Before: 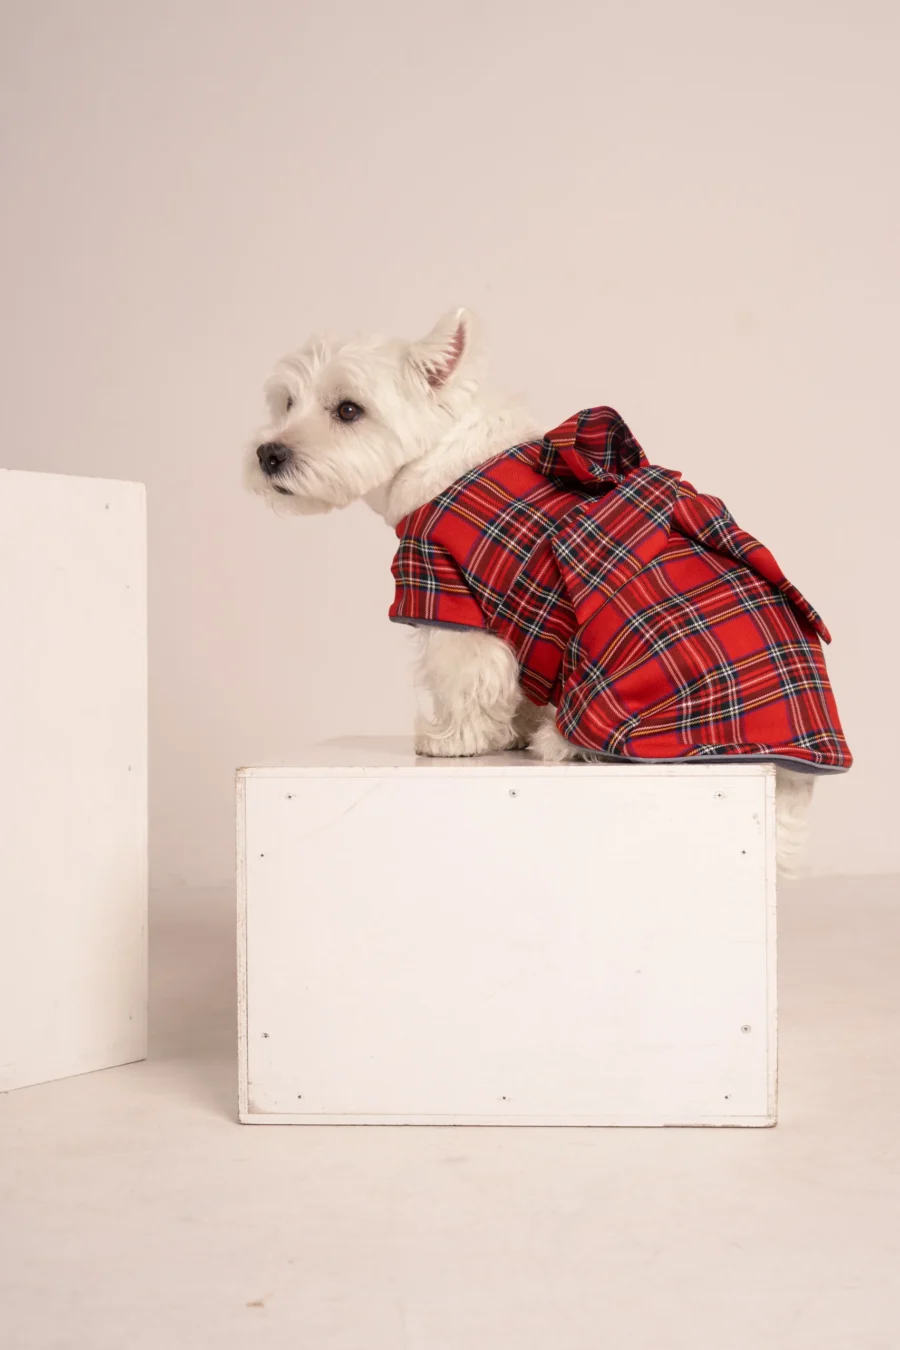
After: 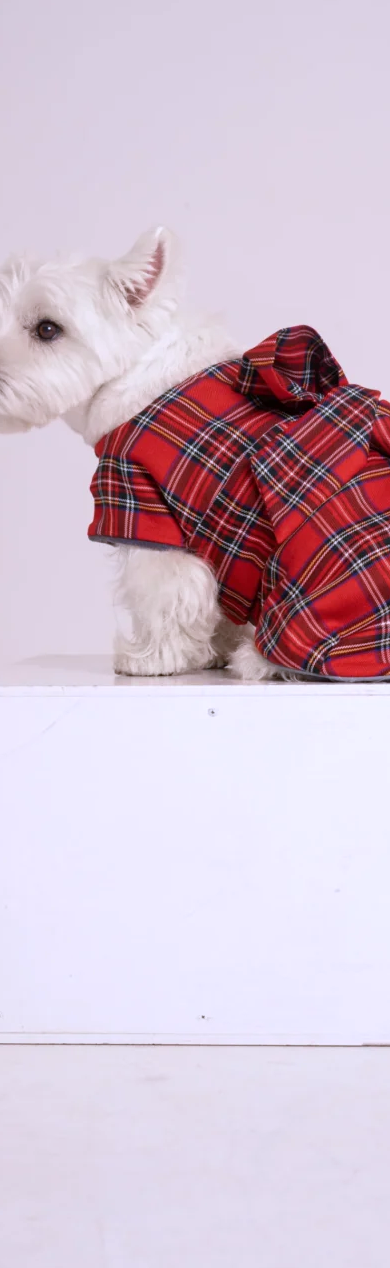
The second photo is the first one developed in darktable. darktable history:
crop: left 33.452%, top 6.025%, right 23.155%
white balance: red 0.984, blue 1.059
color calibration: illuminant as shot in camera, x 0.358, y 0.373, temperature 4628.91 K
